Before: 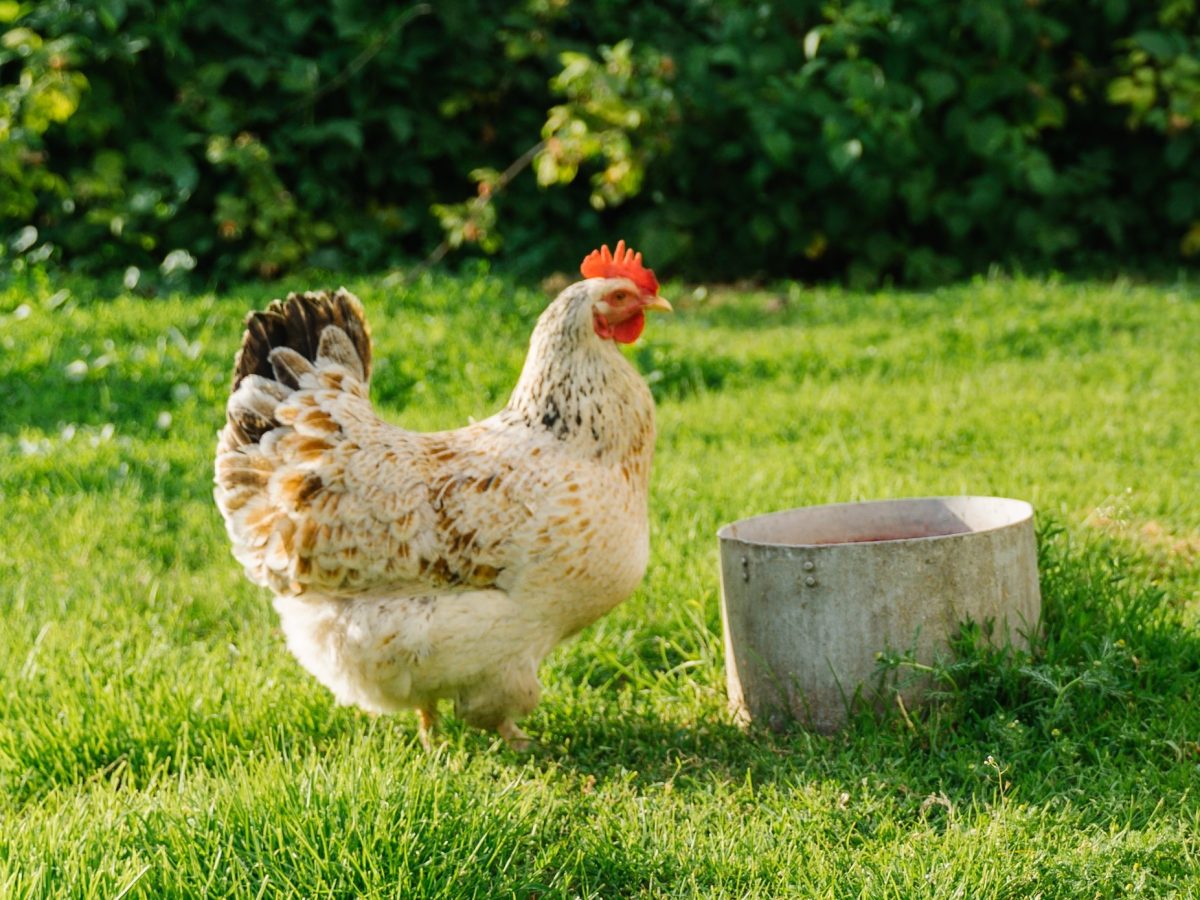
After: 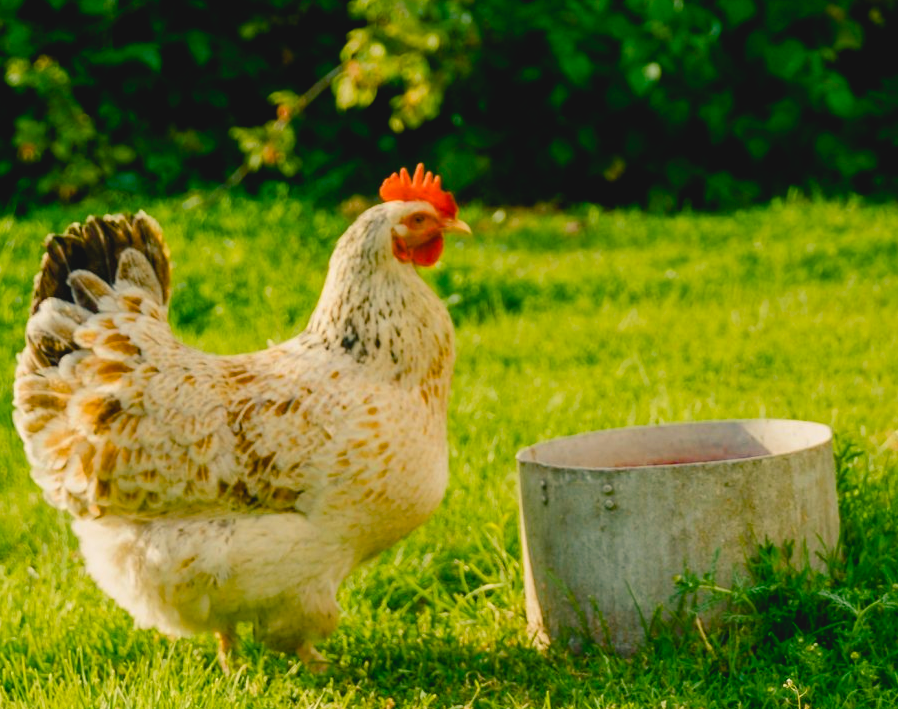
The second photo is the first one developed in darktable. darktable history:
color balance rgb: shadows lift › chroma 3%, shadows lift › hue 240.84°, highlights gain › chroma 3%, highlights gain › hue 73.2°, global offset › luminance -0.5%, perceptual saturation grading › global saturation 20%, perceptual saturation grading › highlights -25%, perceptual saturation grading › shadows 50%, global vibrance 25.26%
rgb curve: curves: ch2 [(0, 0) (0.567, 0.512) (1, 1)], mode RGB, independent channels
contrast brightness saturation: contrast -0.11
crop: left 16.768%, top 8.653%, right 8.362%, bottom 12.485%
exposure: compensate highlight preservation false
